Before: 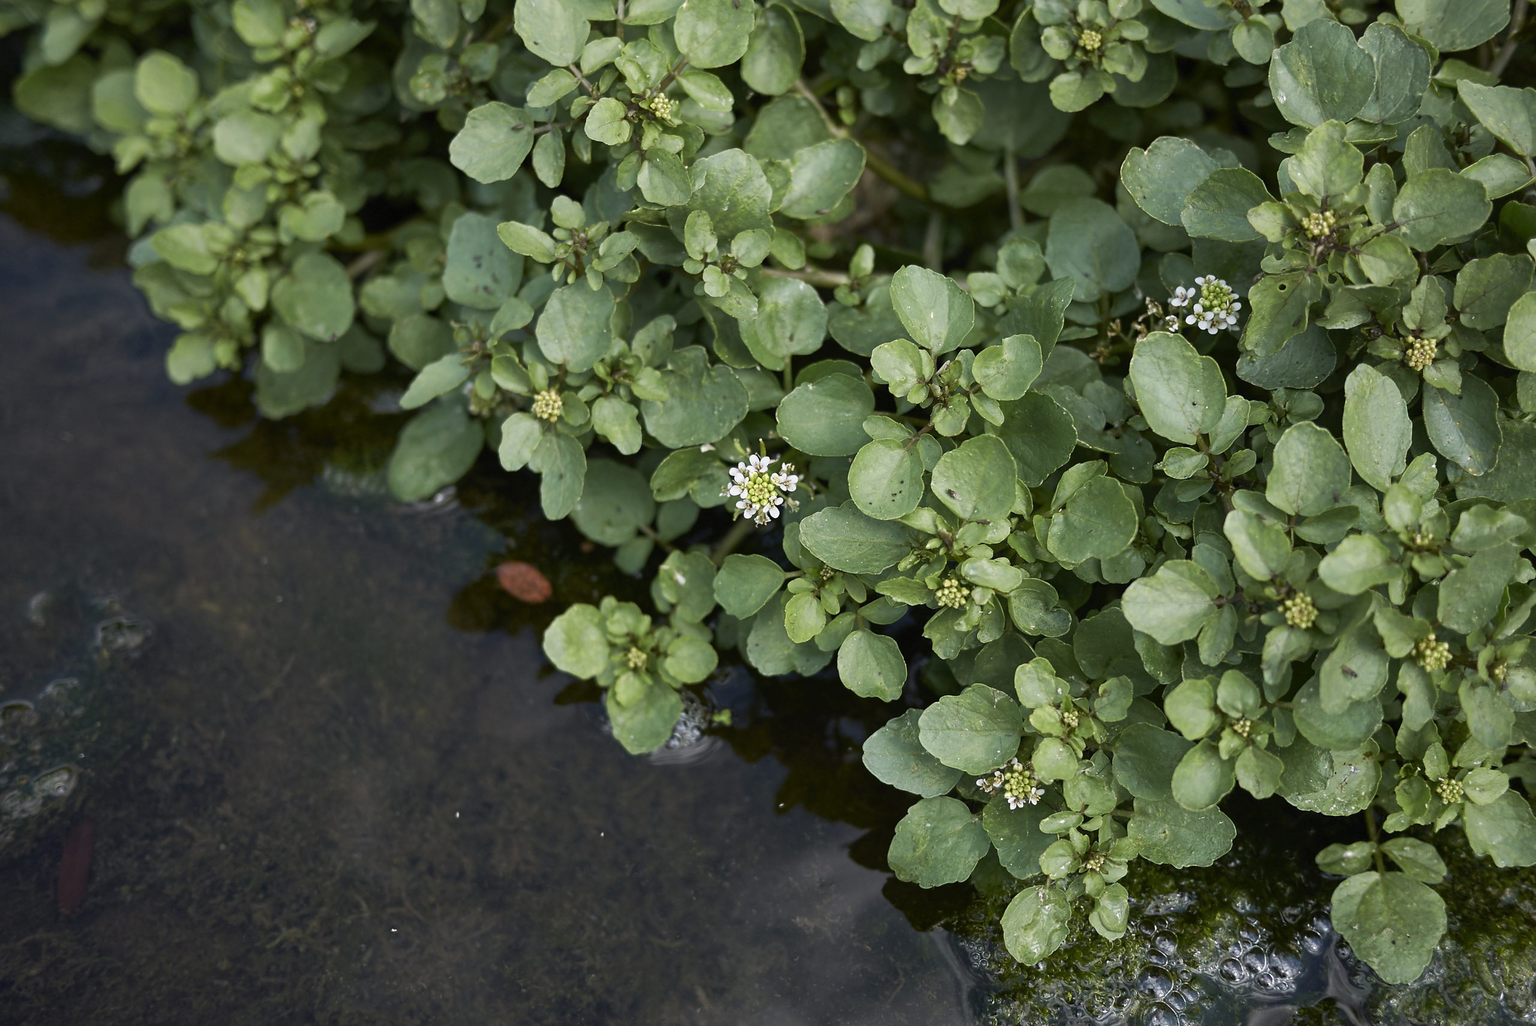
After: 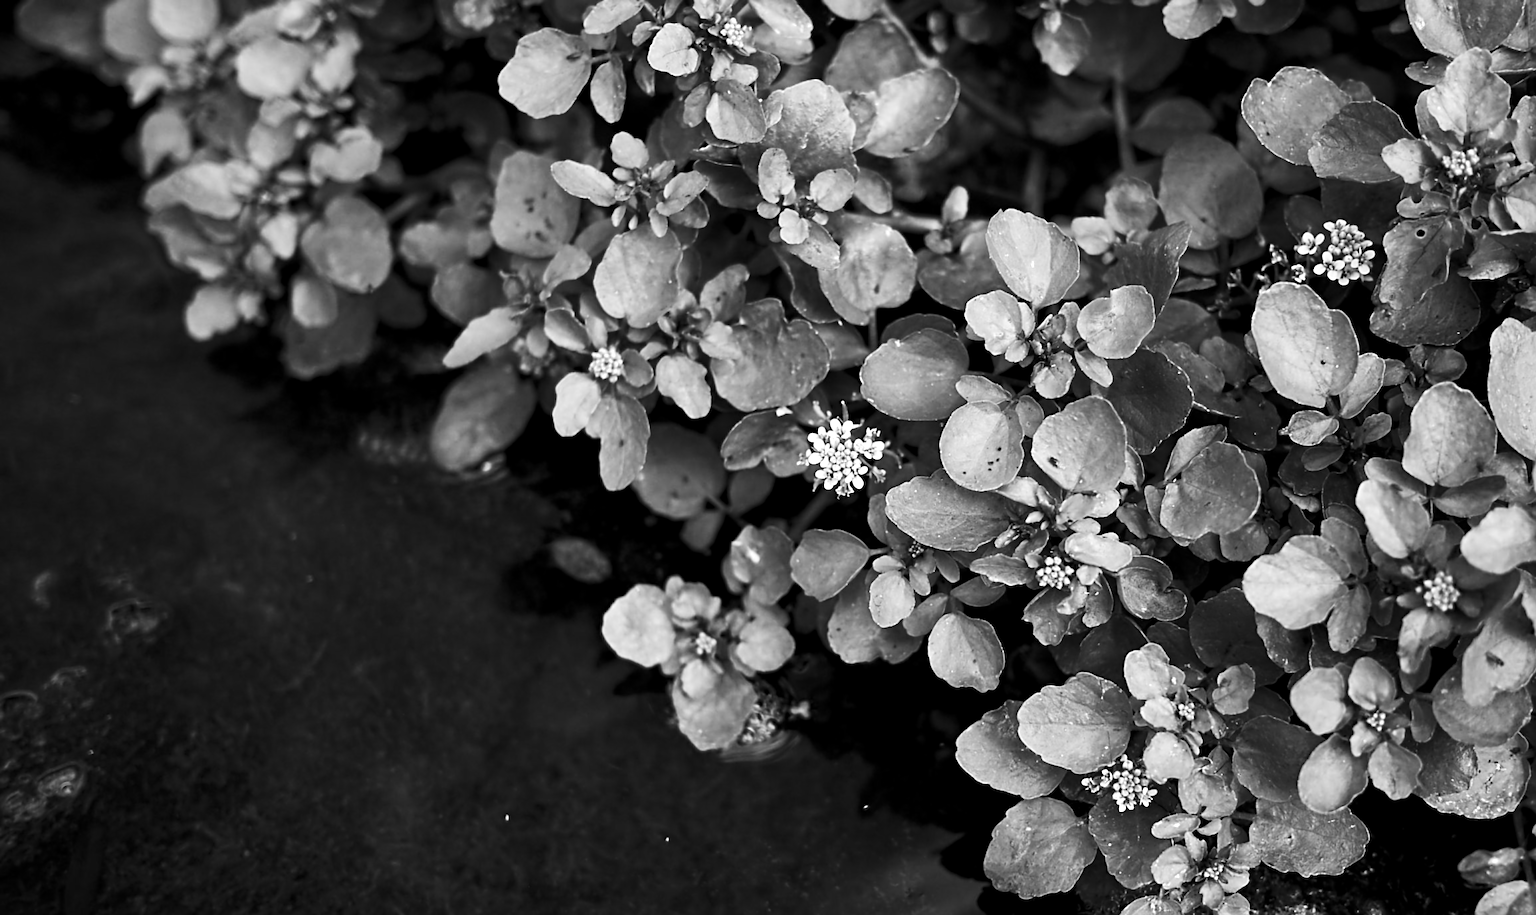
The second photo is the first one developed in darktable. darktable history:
lowpass: radius 0.76, contrast 1.56, saturation 0, unbound 0
white balance: emerald 1
exposure: black level correction 0.009, exposure 0.119 EV, compensate highlight preservation false
crop: top 7.49%, right 9.717%, bottom 11.943%
color correction: saturation 1.8
color balance rgb: shadows lift › luminance -10%, highlights gain › luminance 10%, saturation formula JzAzBz (2021)
sharpen: on, module defaults
